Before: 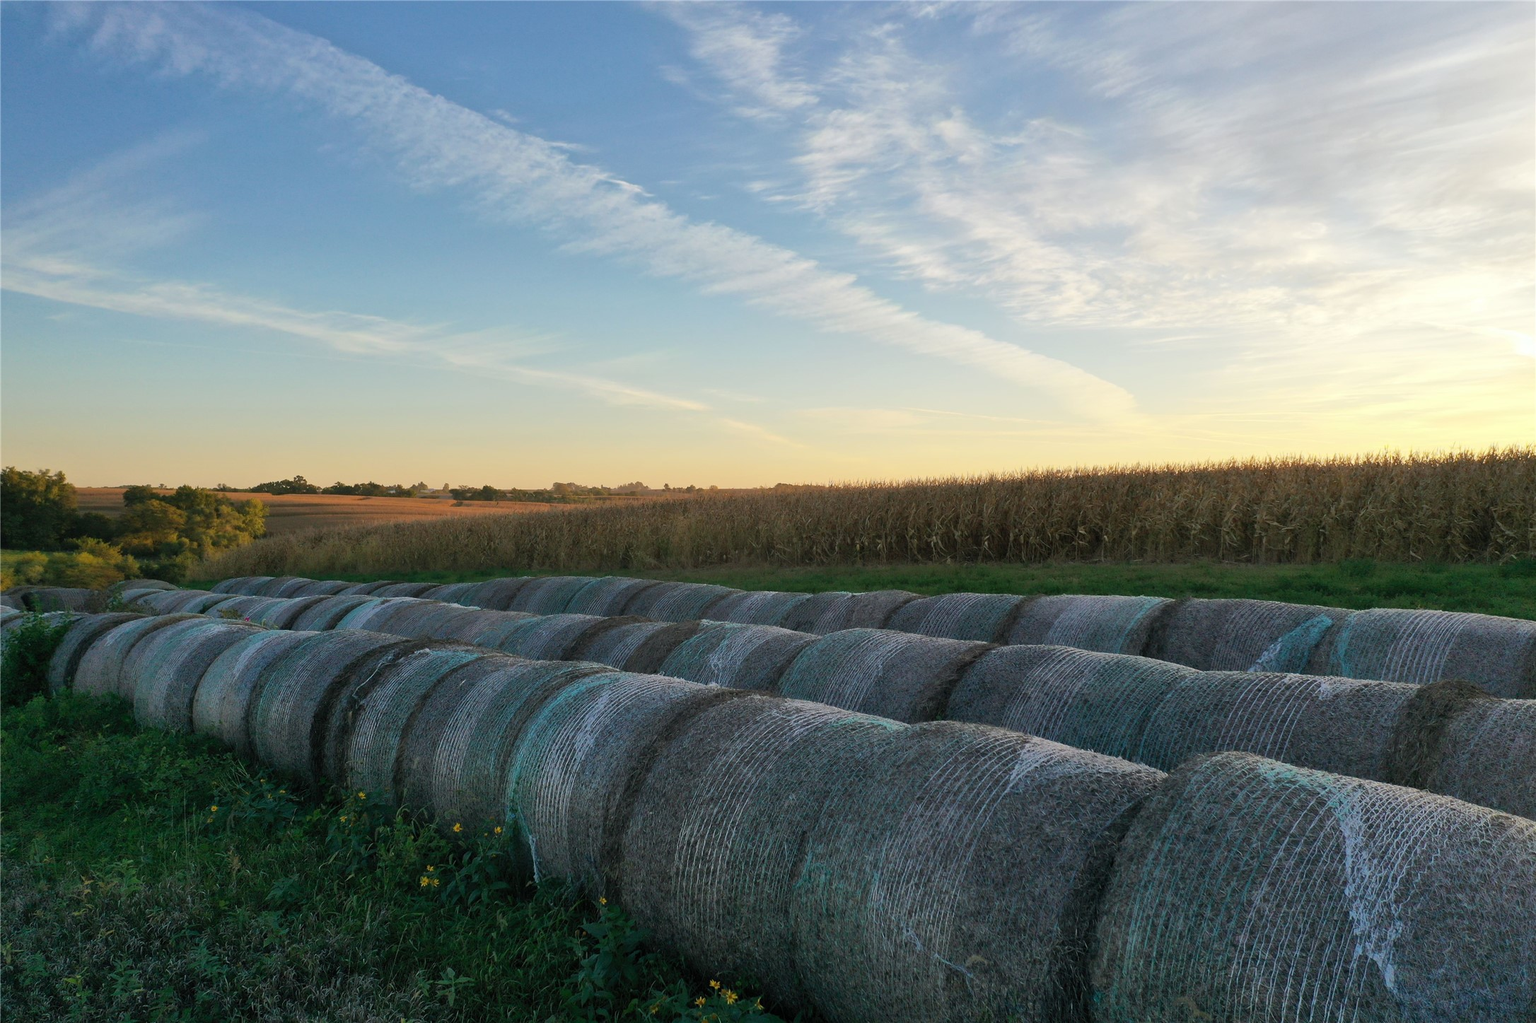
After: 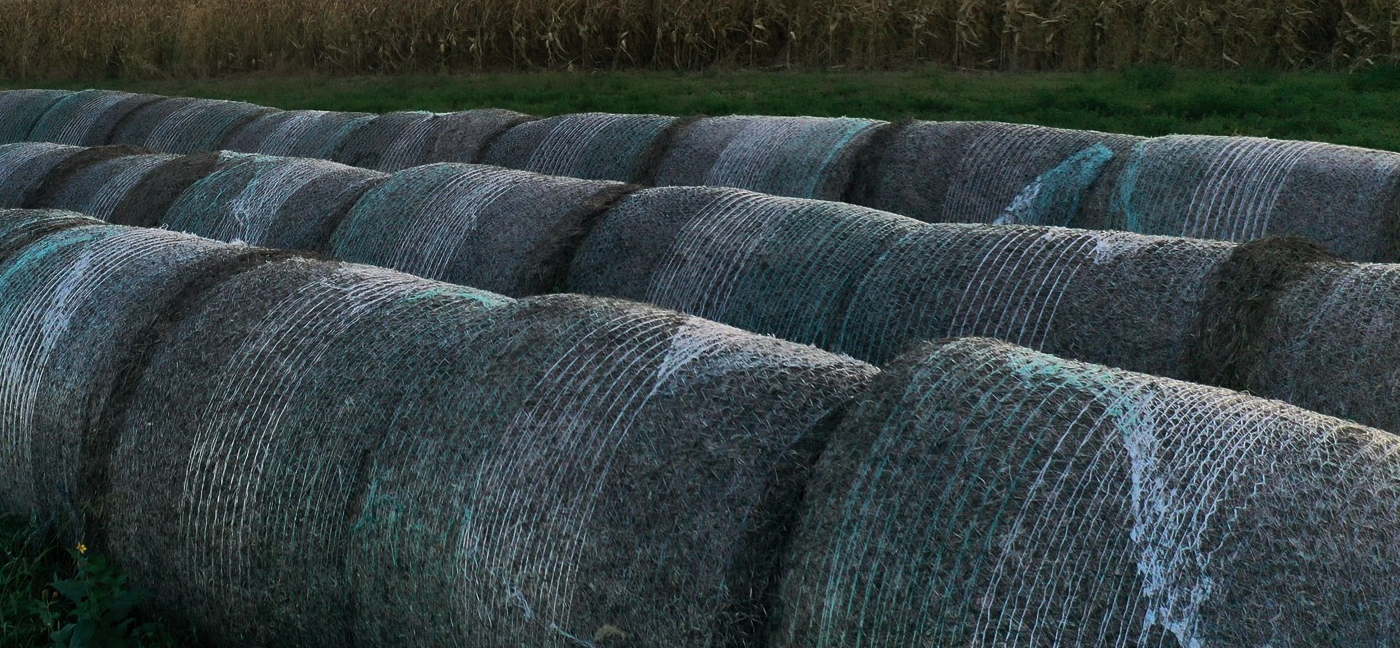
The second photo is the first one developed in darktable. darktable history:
crop and rotate: left 35.509%, top 50.238%, bottom 4.934%
tone equalizer: -8 EV -0.75 EV, -7 EV -0.7 EV, -6 EV -0.6 EV, -5 EV -0.4 EV, -3 EV 0.4 EV, -2 EV 0.6 EV, -1 EV 0.7 EV, +0 EV 0.75 EV, edges refinement/feathering 500, mask exposure compensation -1.57 EV, preserve details no
